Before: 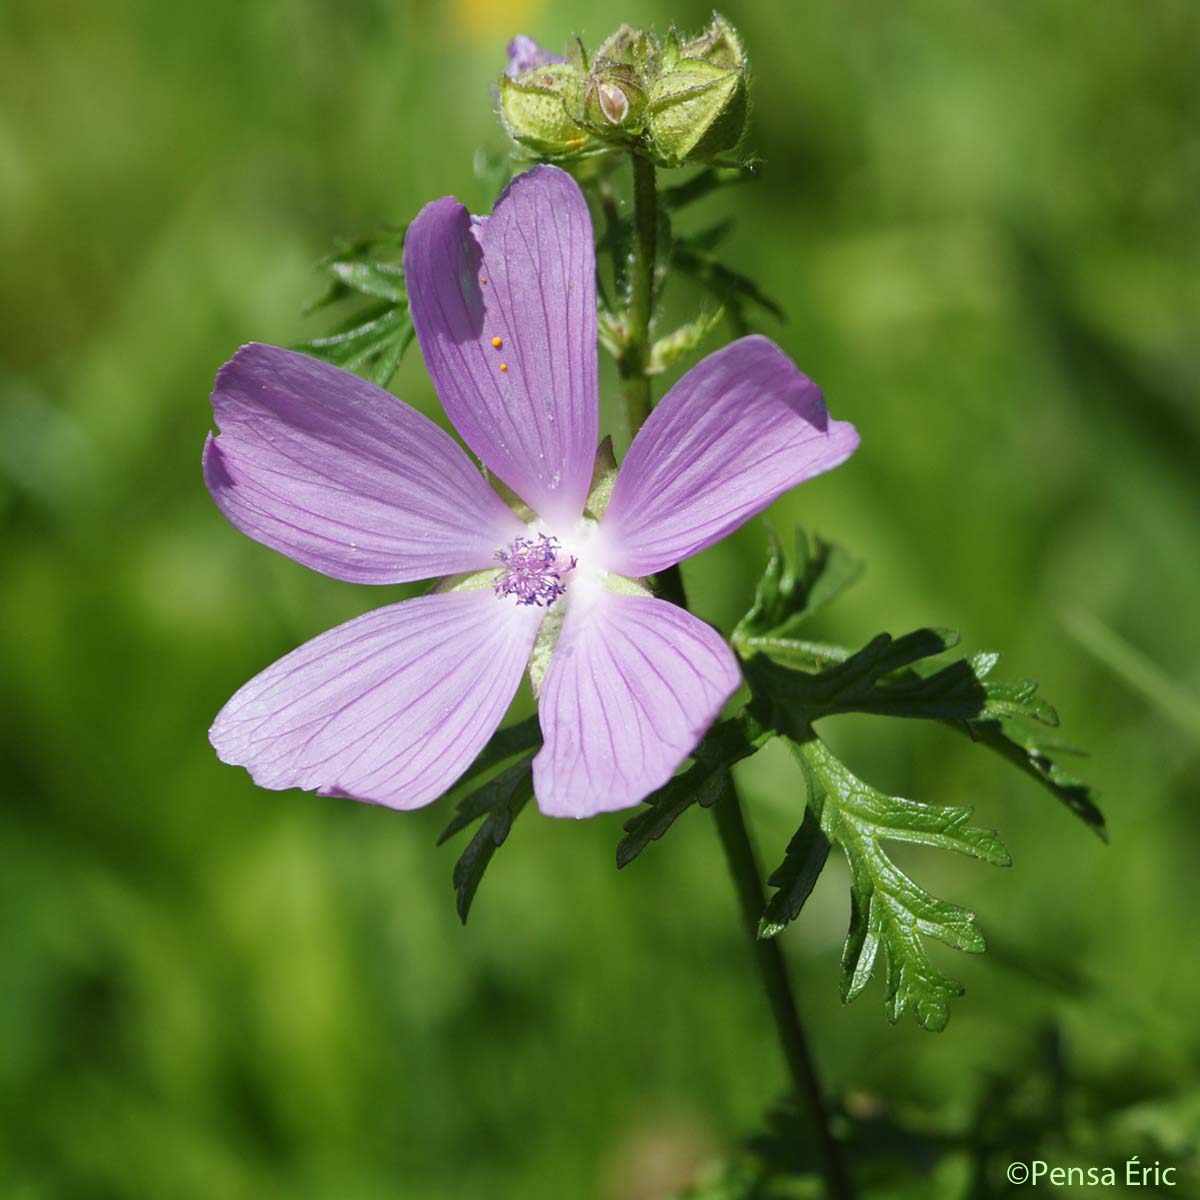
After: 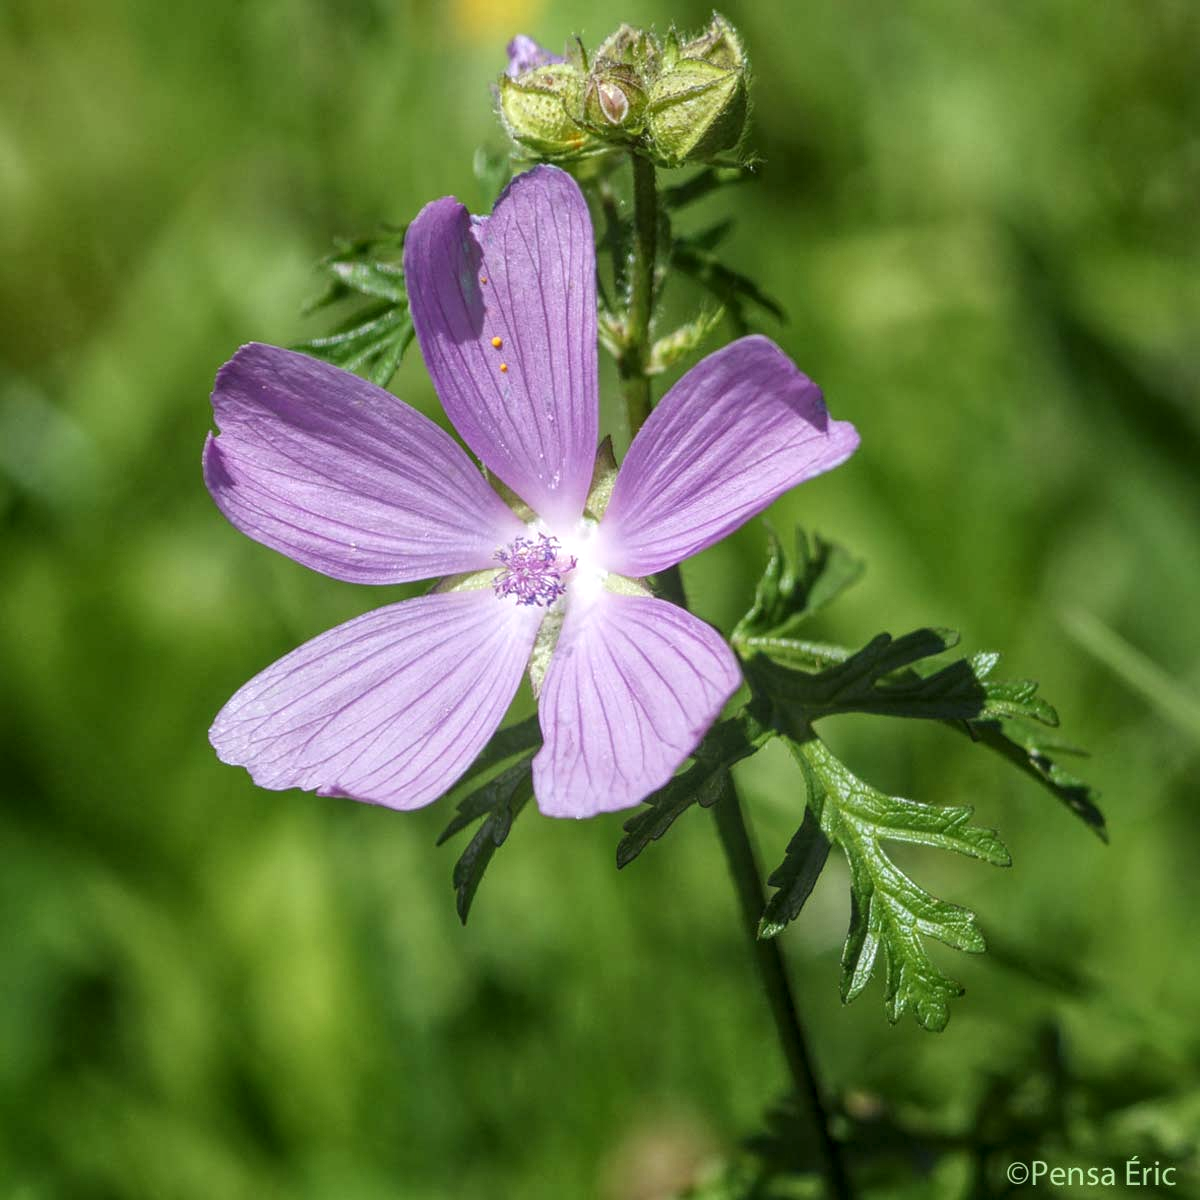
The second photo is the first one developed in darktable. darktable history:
local contrast: highlights 74%, shadows 55%, detail 176%, midtone range 0.207
bloom: size 13.65%, threshold 98.39%, strength 4.82%
white balance: red 1.009, blue 1.027
